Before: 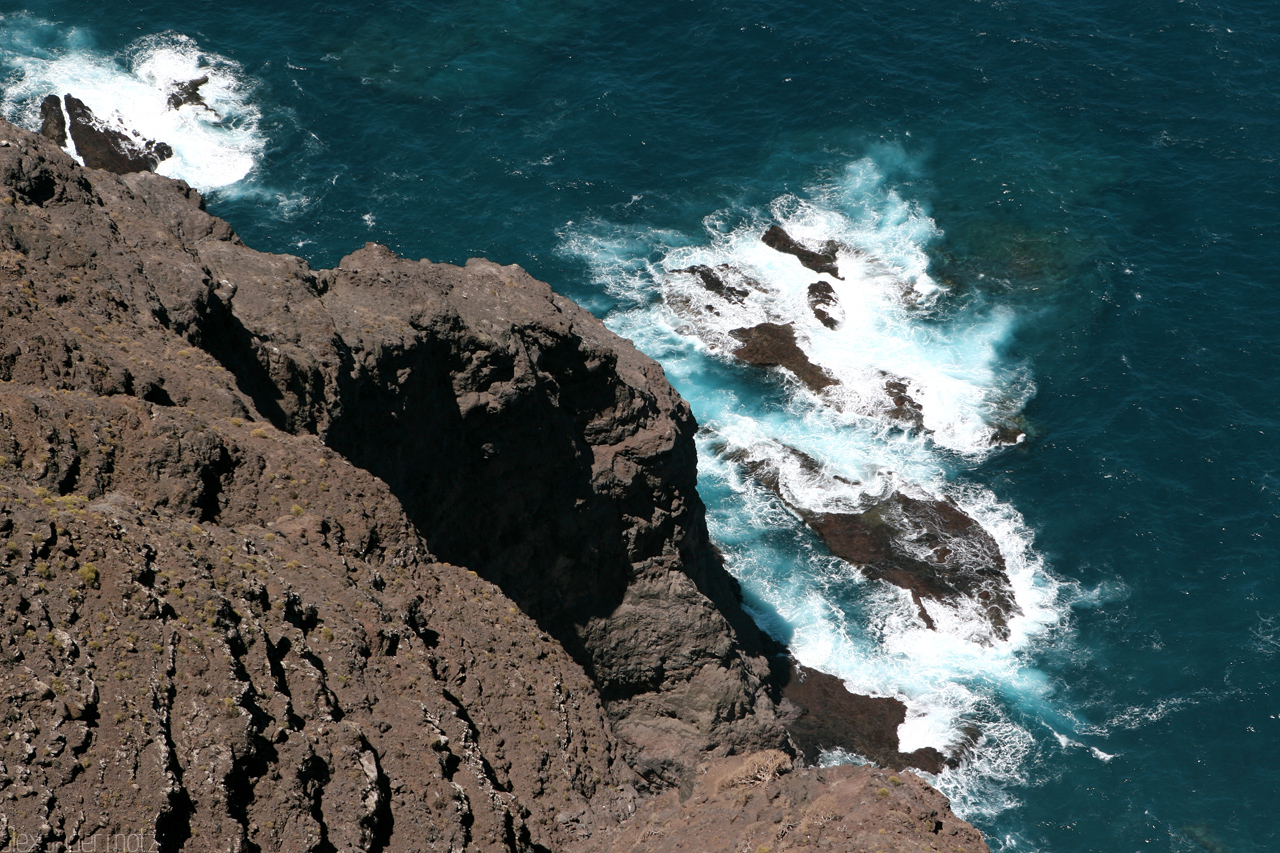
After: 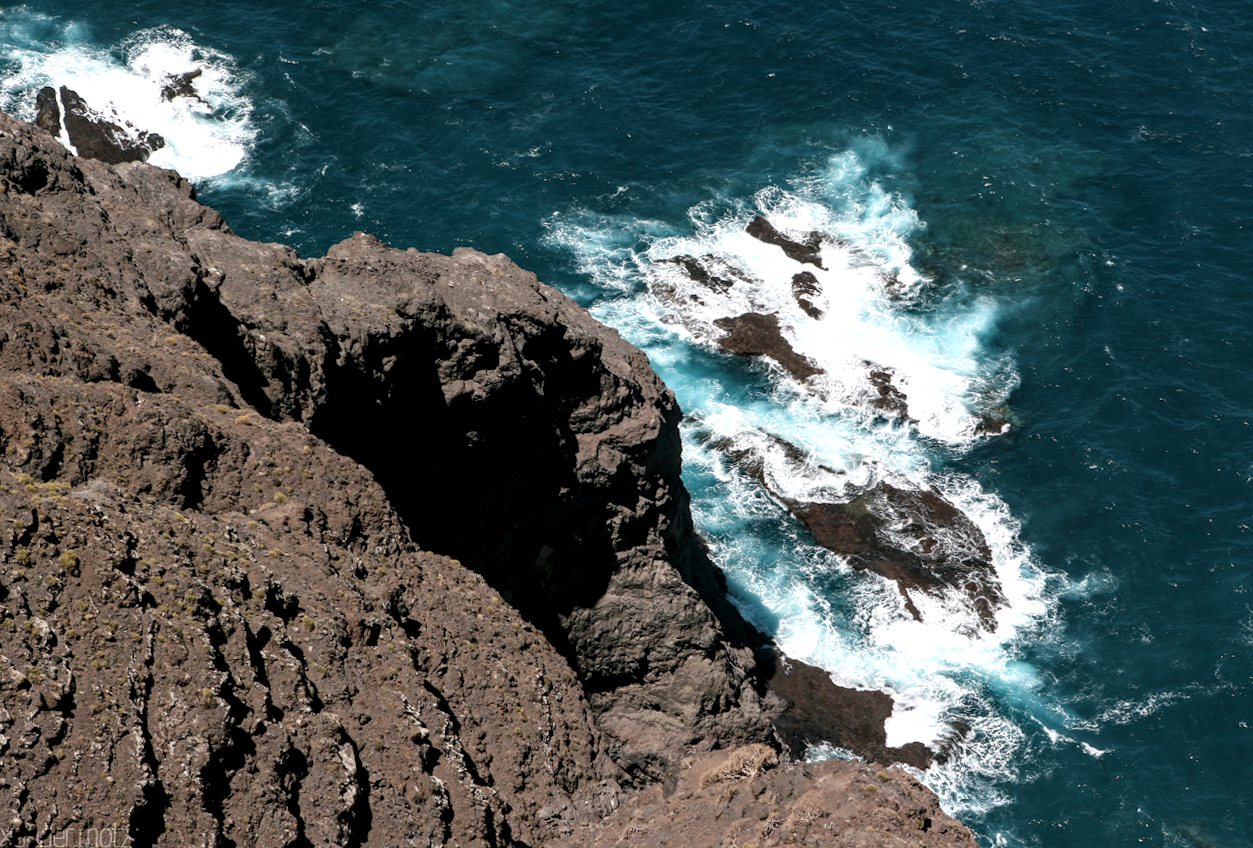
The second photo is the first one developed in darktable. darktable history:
rotate and perspective: rotation 0.226°, lens shift (vertical) -0.042, crop left 0.023, crop right 0.982, crop top 0.006, crop bottom 0.994
local contrast: detail 150%
